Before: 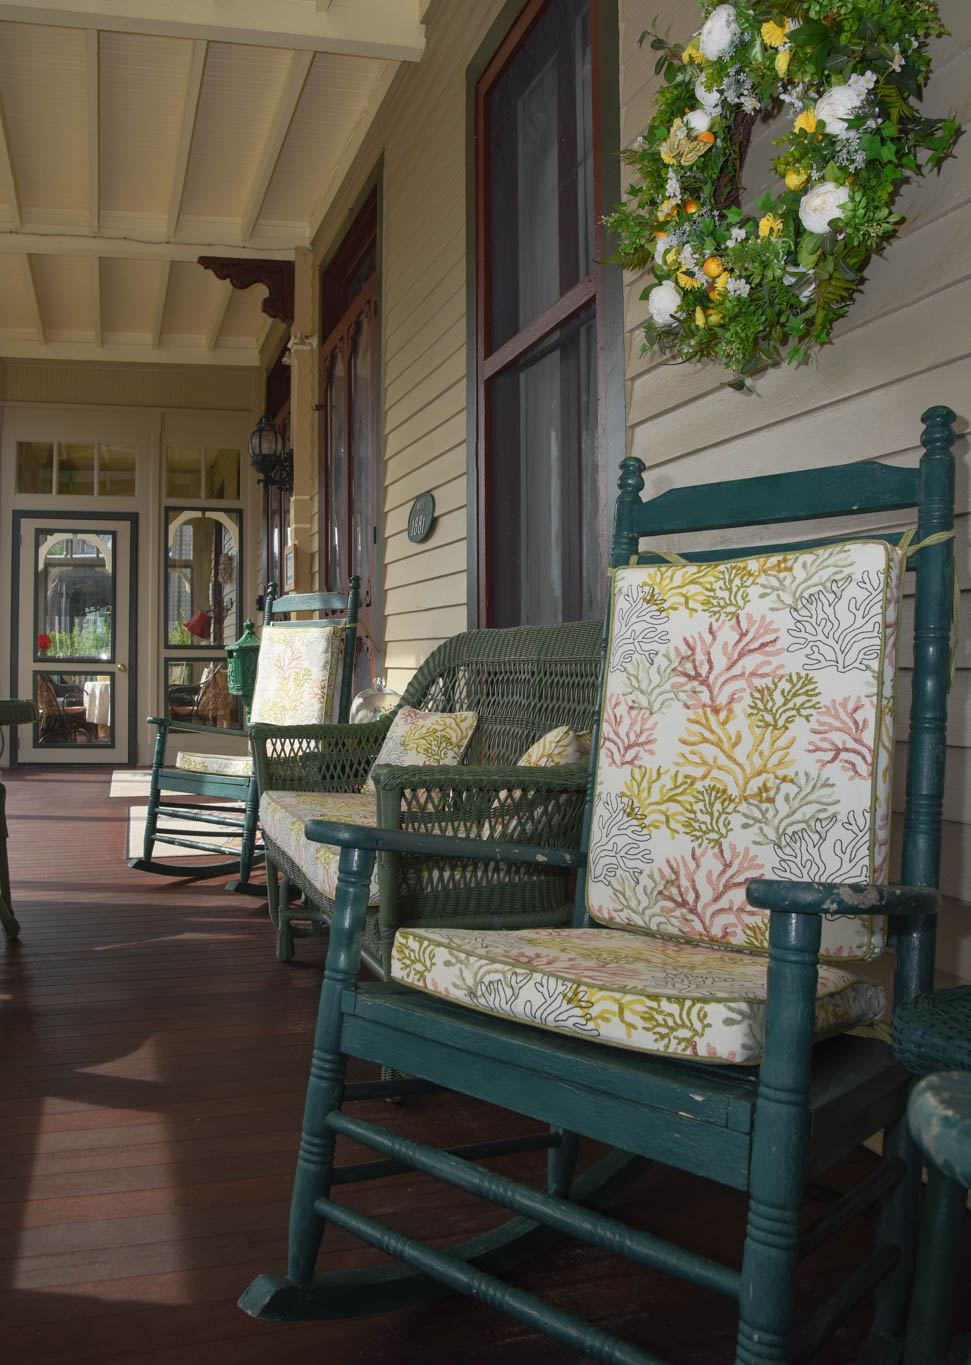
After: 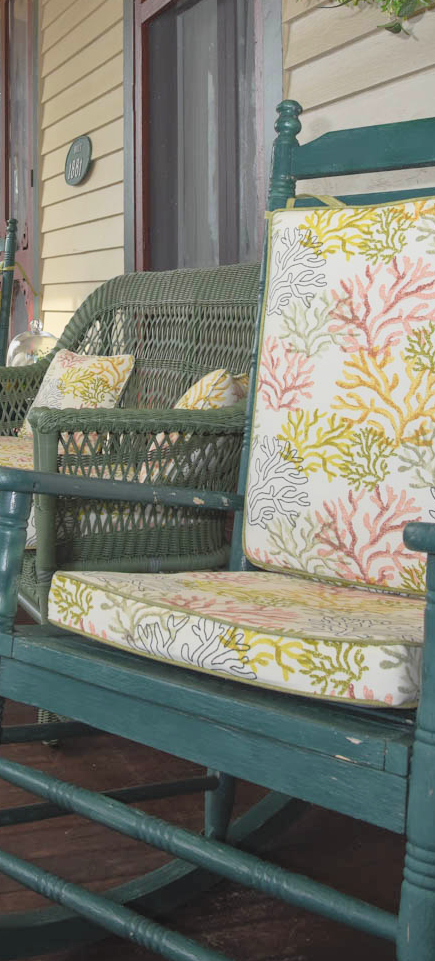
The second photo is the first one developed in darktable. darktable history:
crop: left 35.33%, top 26.214%, right 19.79%, bottom 3.346%
contrast brightness saturation: contrast 0.104, brightness 0.296, saturation 0.135
